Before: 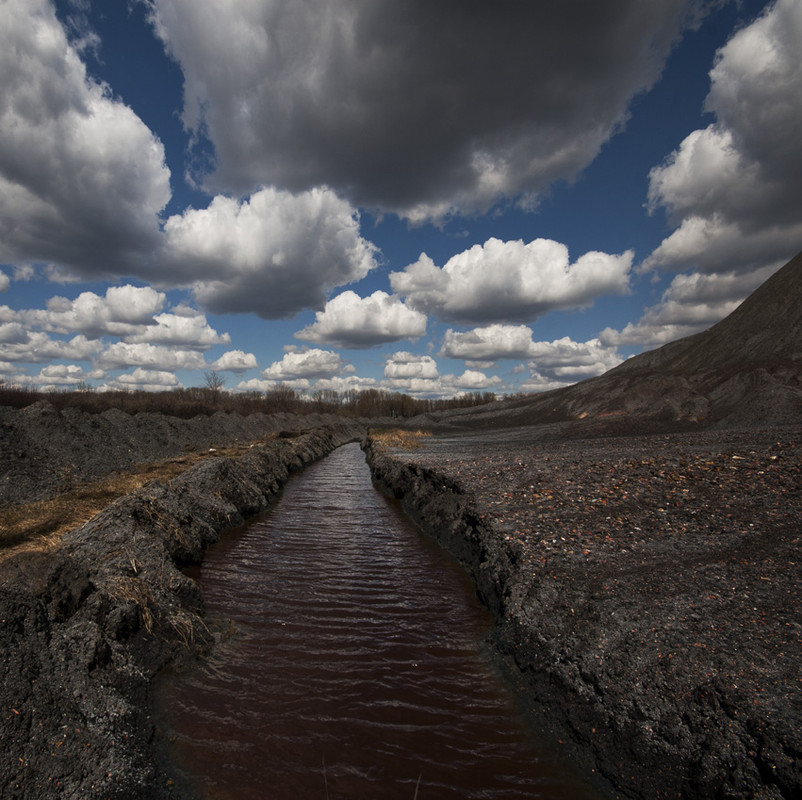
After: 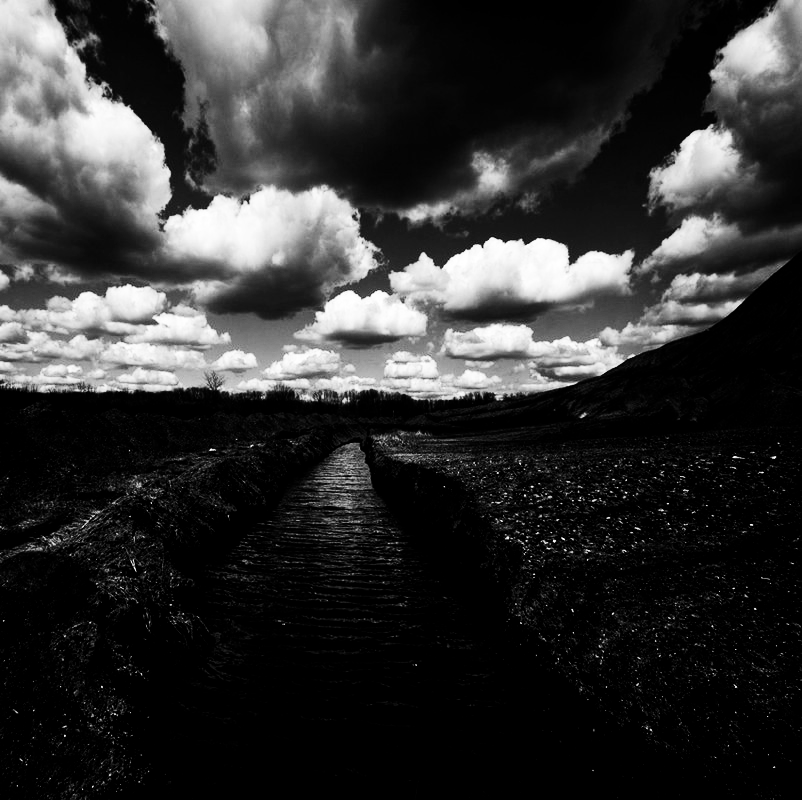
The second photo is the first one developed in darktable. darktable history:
rgb curve: curves: ch0 [(0, 0) (0.21, 0.15) (0.24, 0.21) (0.5, 0.75) (0.75, 0.96) (0.89, 0.99) (1, 1)]; ch1 [(0, 0.02) (0.21, 0.13) (0.25, 0.2) (0.5, 0.67) (0.75, 0.9) (0.89, 0.97) (1, 1)]; ch2 [(0, 0.02) (0.21, 0.13) (0.25, 0.2) (0.5, 0.67) (0.75, 0.9) (0.89, 0.97) (1, 1)], compensate middle gray true
contrast brightness saturation: contrast 0.02, brightness -1, saturation -1
velvia: on, module defaults
exposure: exposure 0.29 EV, compensate highlight preservation false
